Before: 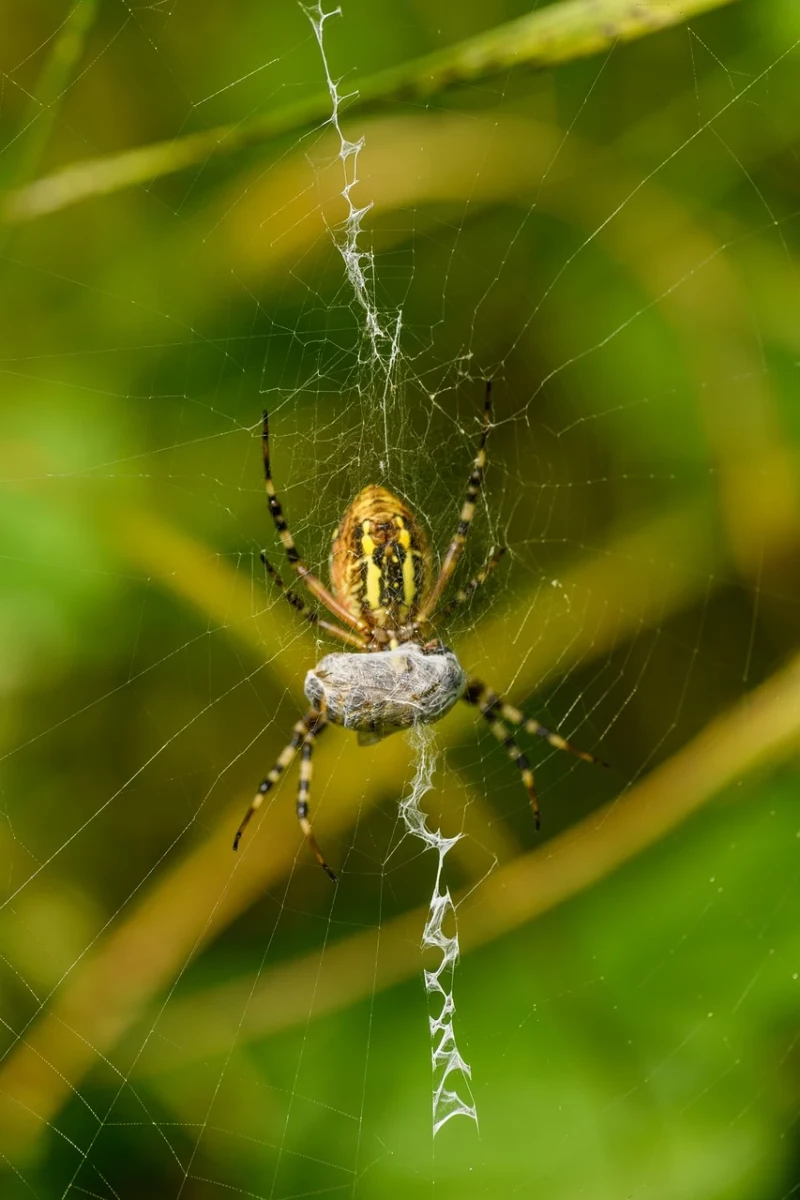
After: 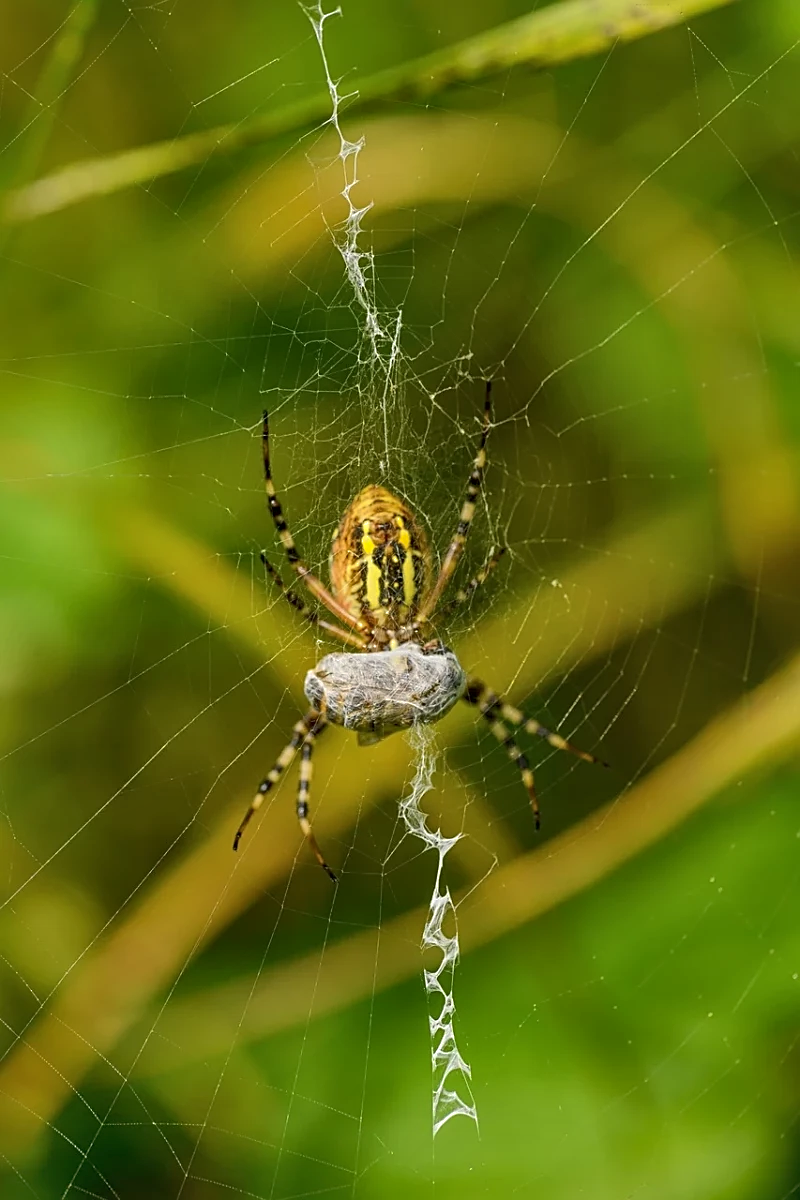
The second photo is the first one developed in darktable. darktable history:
local contrast: mode bilateral grid, contrast 20, coarseness 50, detail 120%, midtone range 0.2
sharpen: on, module defaults
shadows and highlights: on, module defaults
